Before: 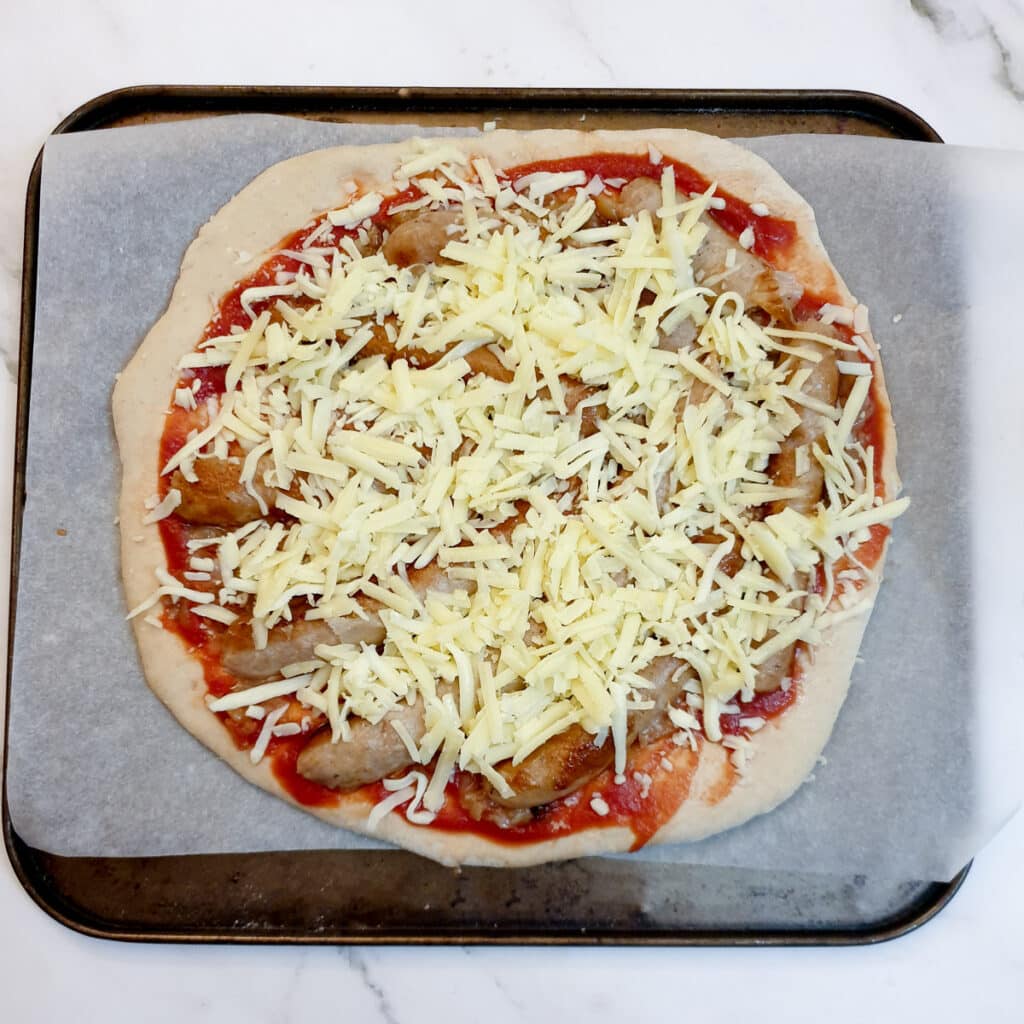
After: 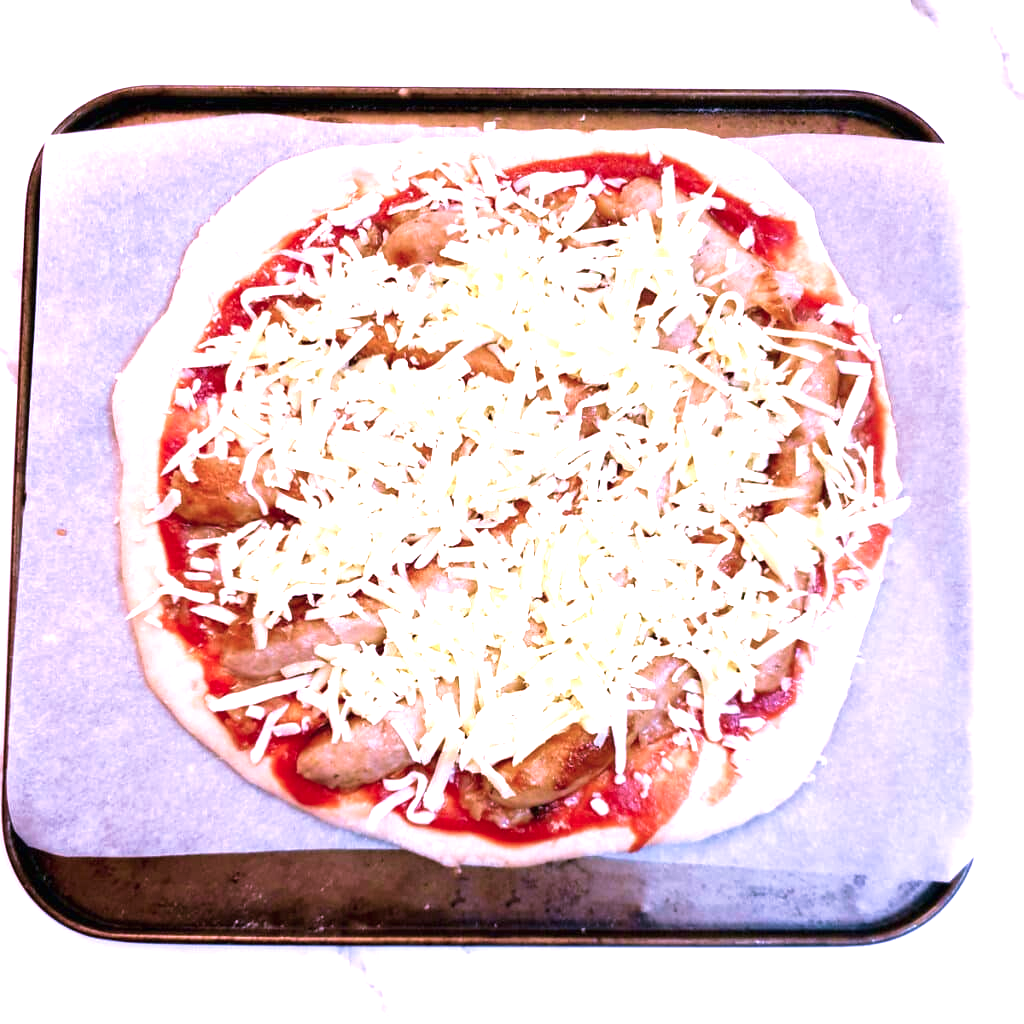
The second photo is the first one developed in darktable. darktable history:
exposure: black level correction 0, exposure 1.125 EV, compensate highlight preservation false
velvia: strength 44.31%
color correction: highlights a* 15.25, highlights b* -20.82
